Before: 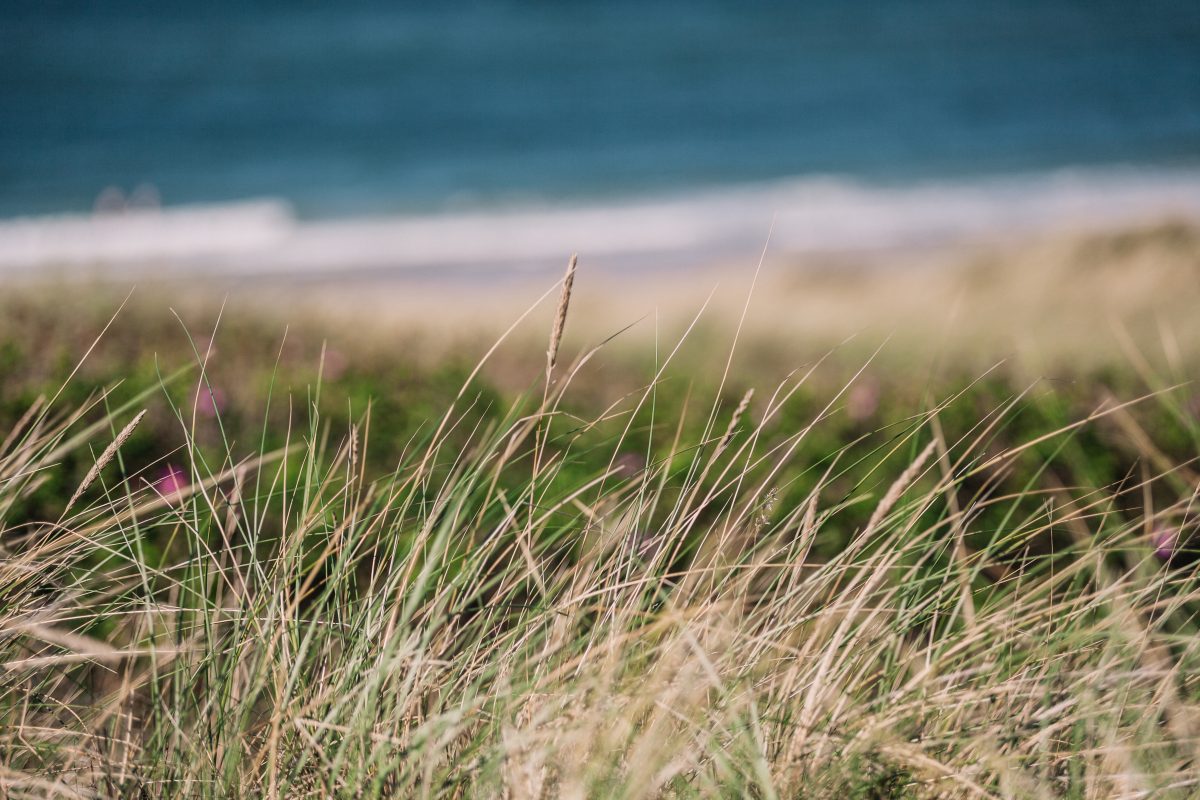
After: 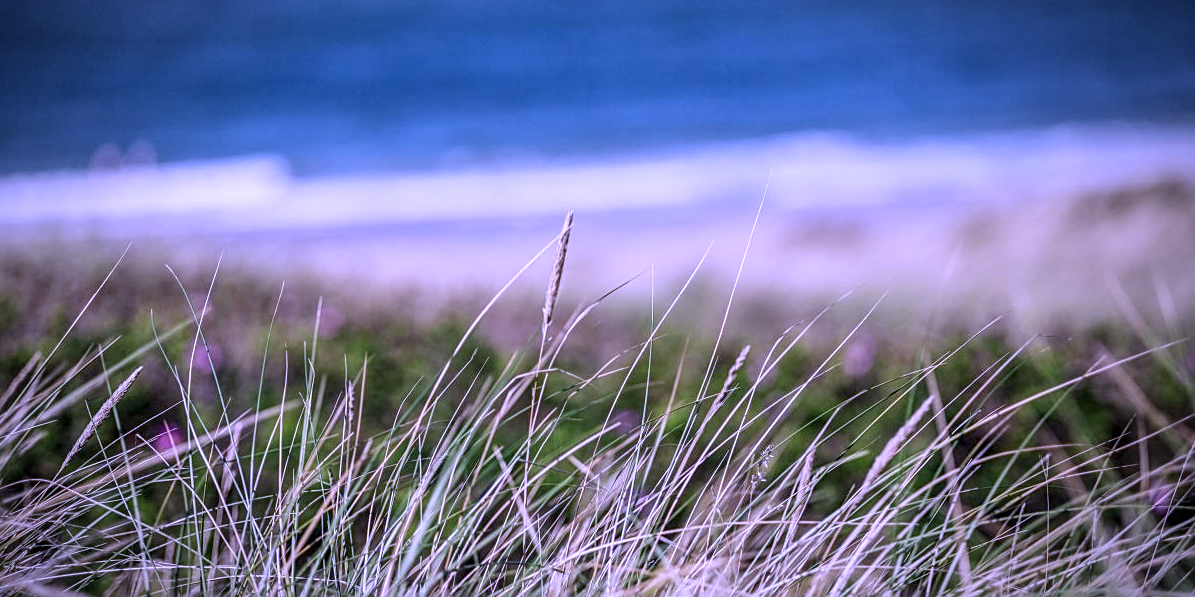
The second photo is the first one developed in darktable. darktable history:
crop: left 0.387%, top 5.469%, bottom 19.809%
white balance: red 0.98, blue 1.61
sharpen: radius 1.967
local contrast: highlights 35%, detail 135%
vignetting: fall-off start 70.97%, brightness -0.584, saturation -0.118, width/height ratio 1.333
rotate and perspective: automatic cropping off
